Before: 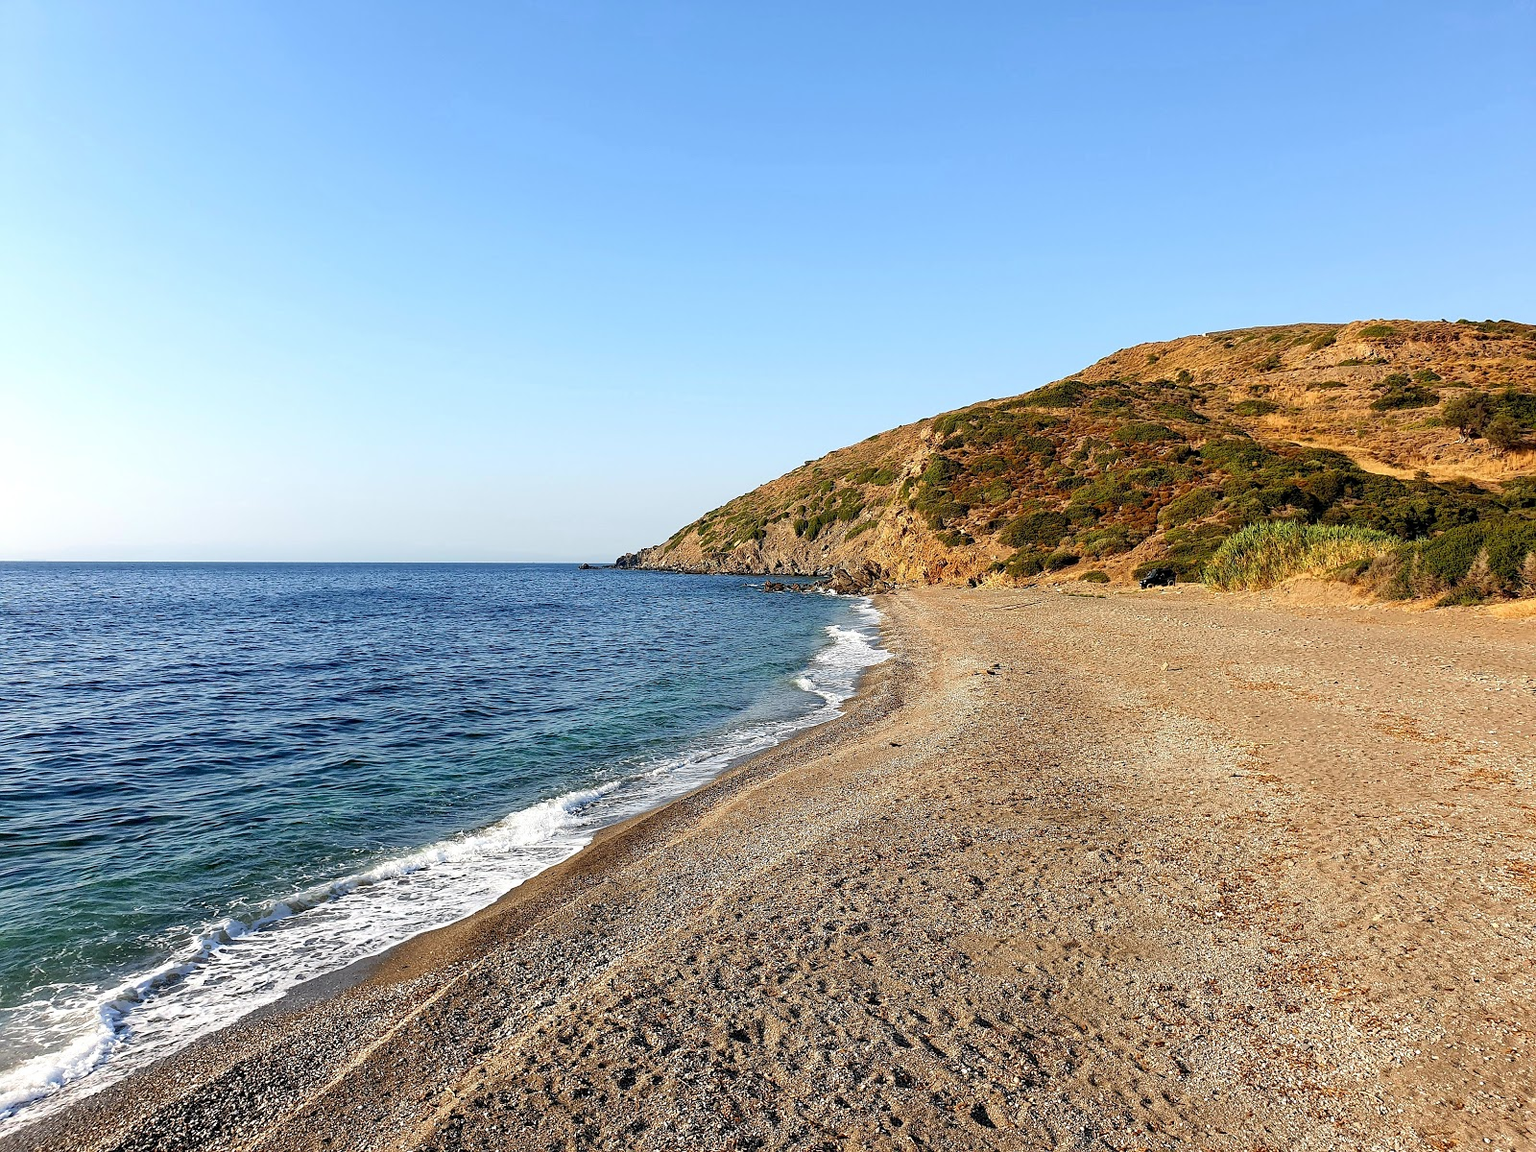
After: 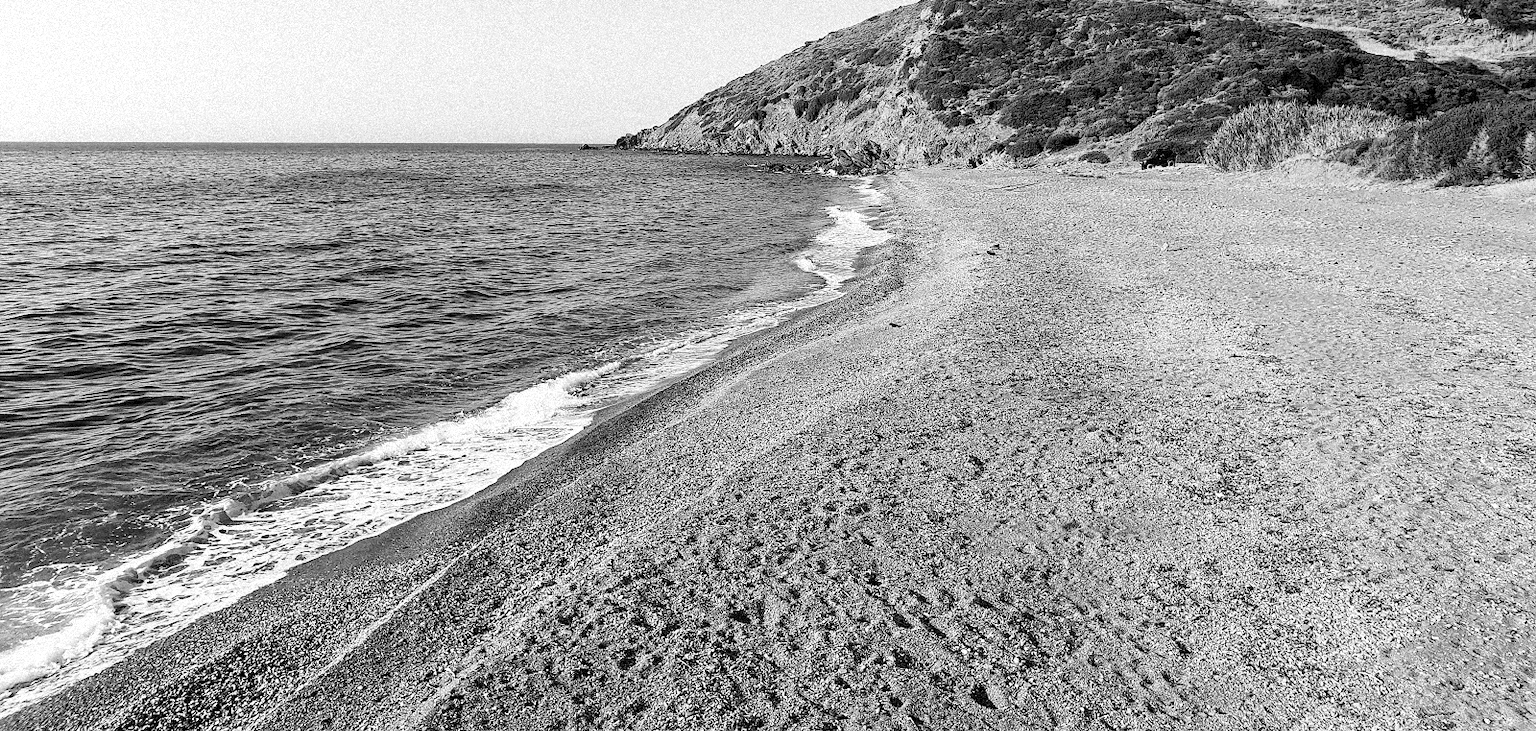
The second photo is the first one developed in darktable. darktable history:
contrast brightness saturation: contrast 0.23, brightness 0.1, saturation 0.29
grain: coarseness 9.38 ISO, strength 34.99%, mid-tones bias 0%
crop and rotate: top 36.435%
exposure: compensate highlight preservation false
monochrome: on, module defaults
color balance rgb: perceptual saturation grading › global saturation 25%, global vibrance 20%
white balance: red 0.948, green 1.02, blue 1.176
